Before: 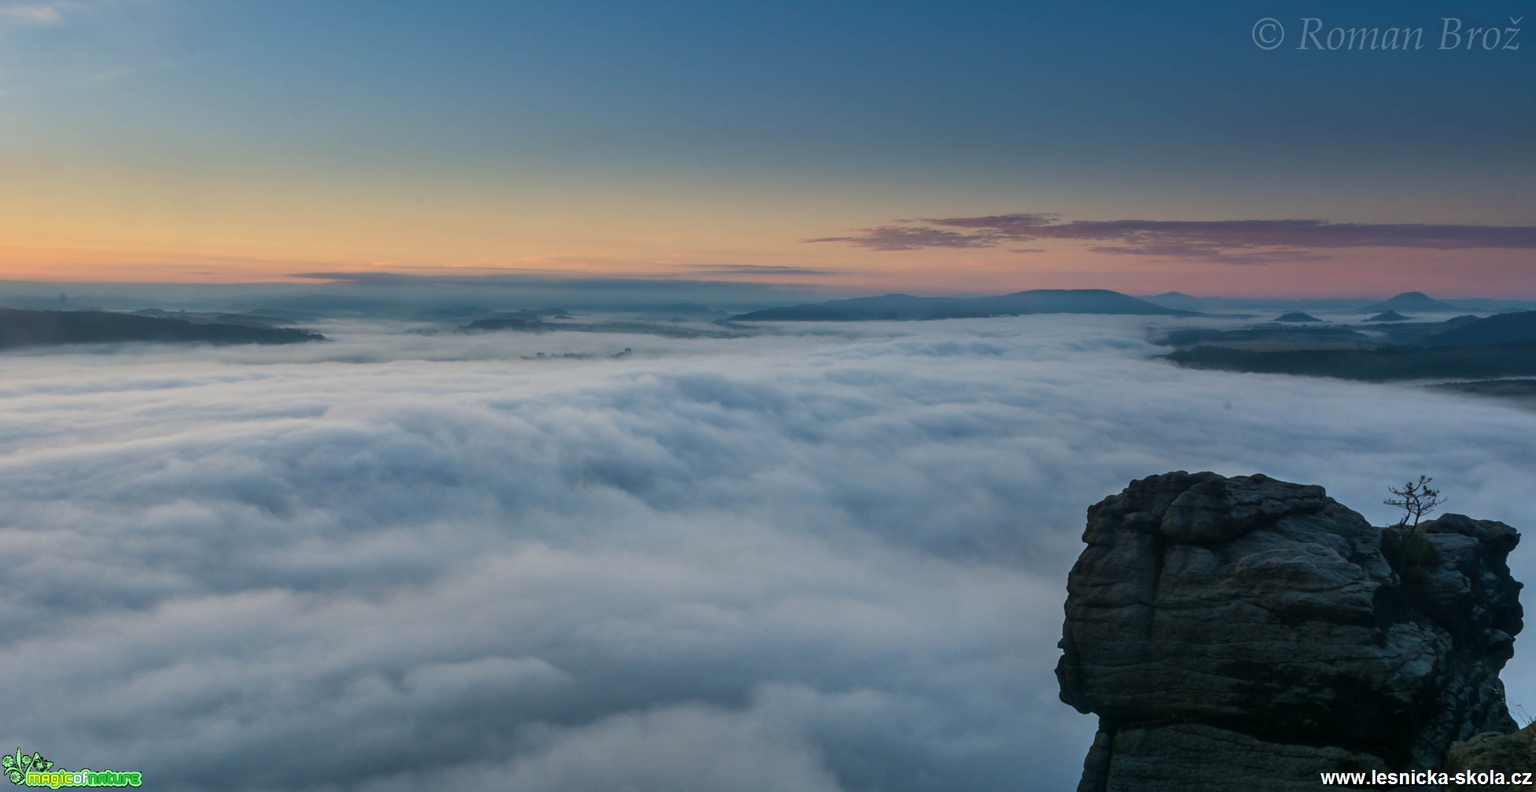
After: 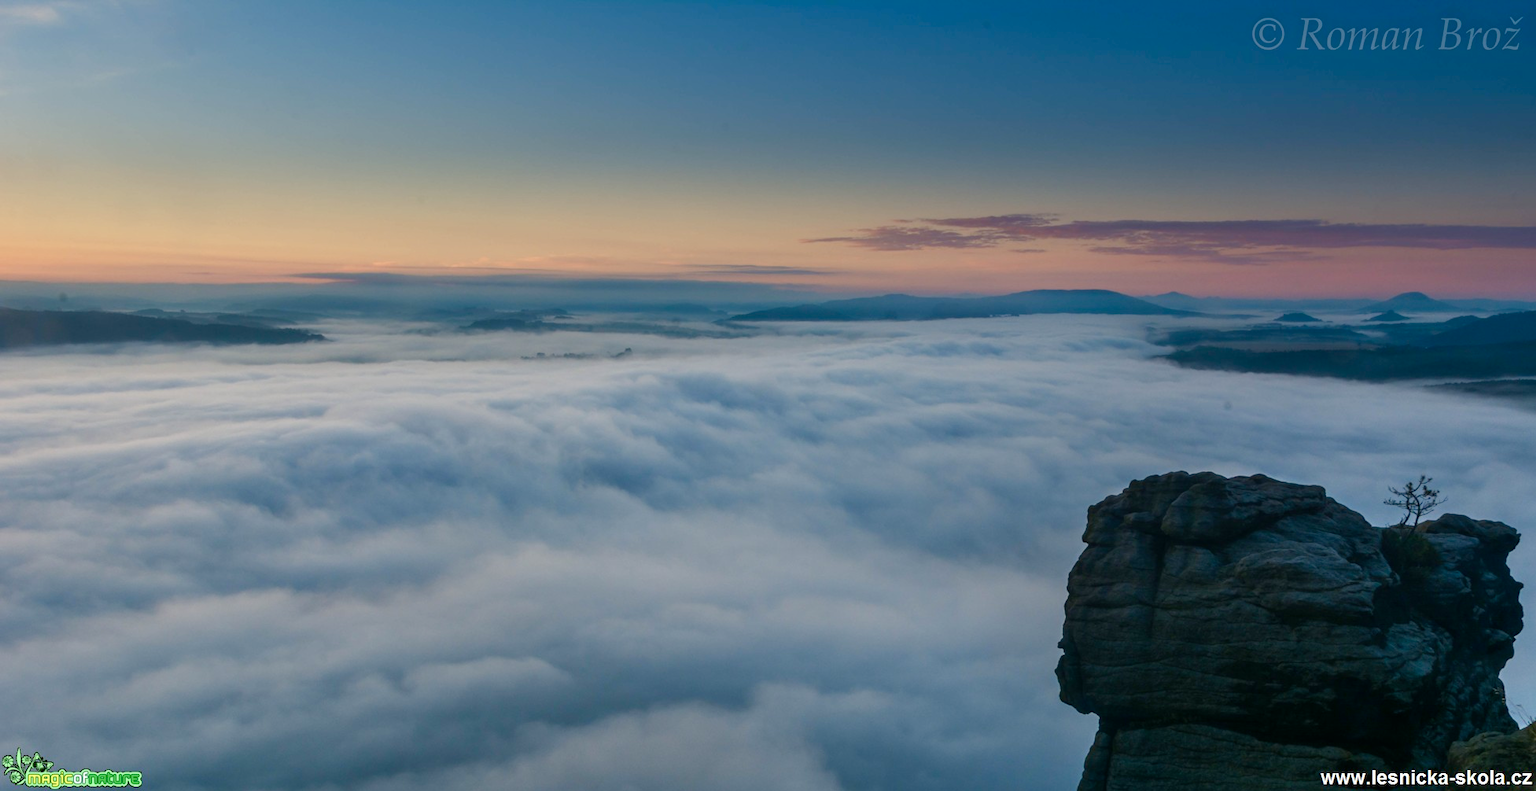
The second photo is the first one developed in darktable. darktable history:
tone equalizer: on, module defaults
color balance rgb: perceptual saturation grading › global saturation 20%, perceptual saturation grading › highlights -50.242%, perceptual saturation grading › shadows 31.175%, global vibrance 20%
